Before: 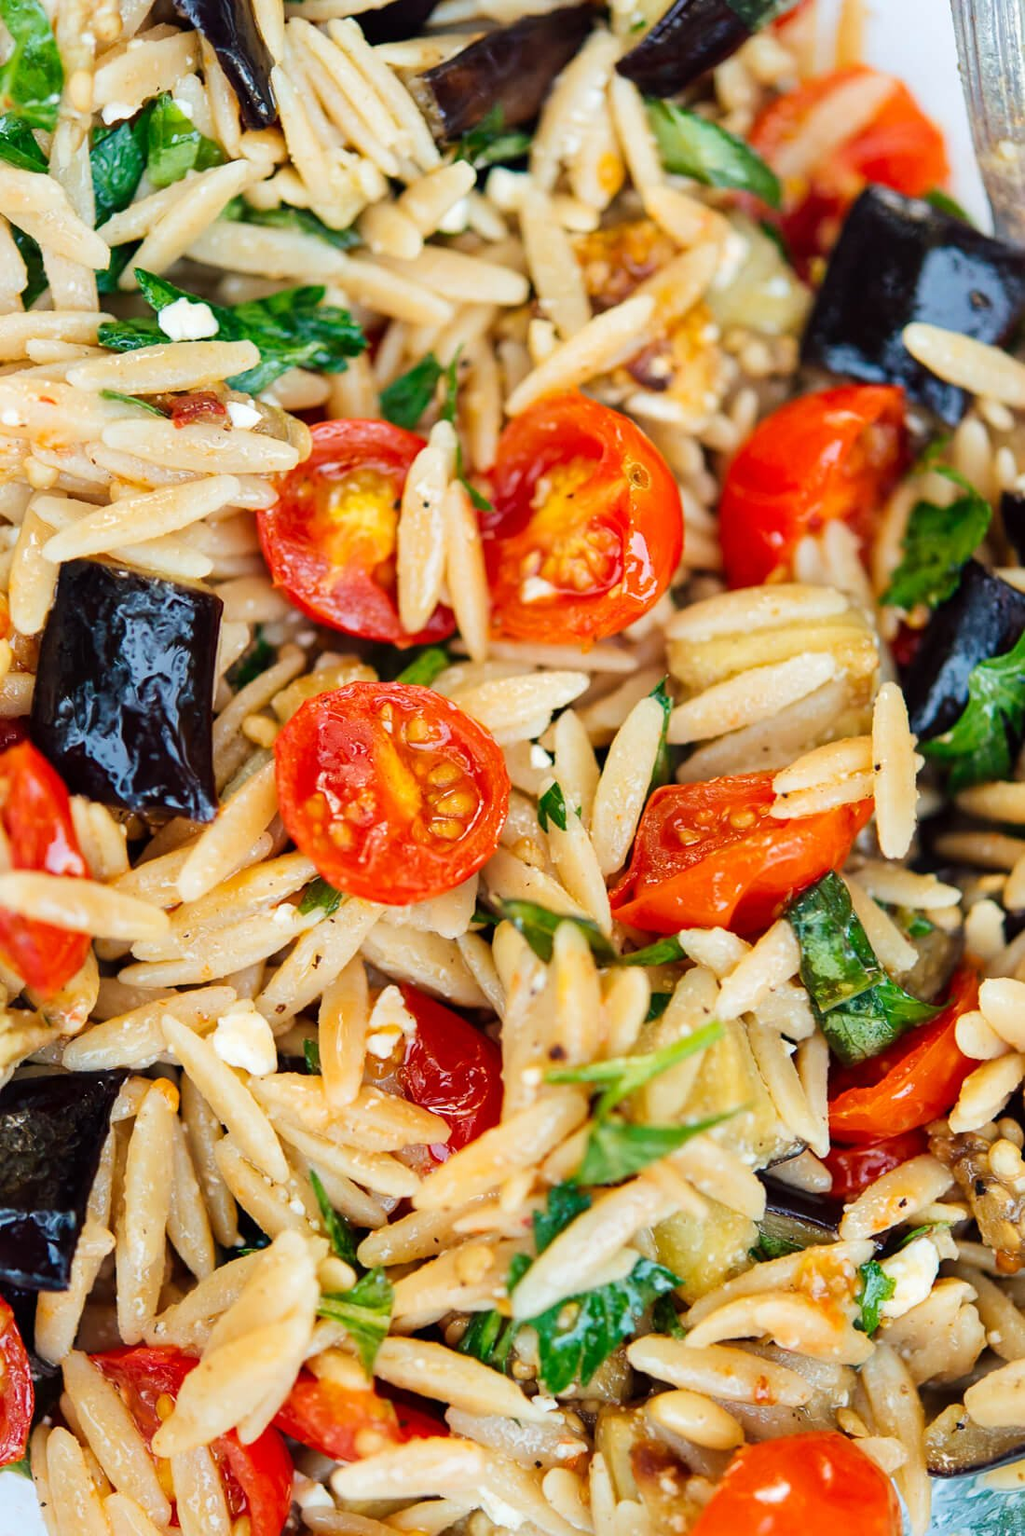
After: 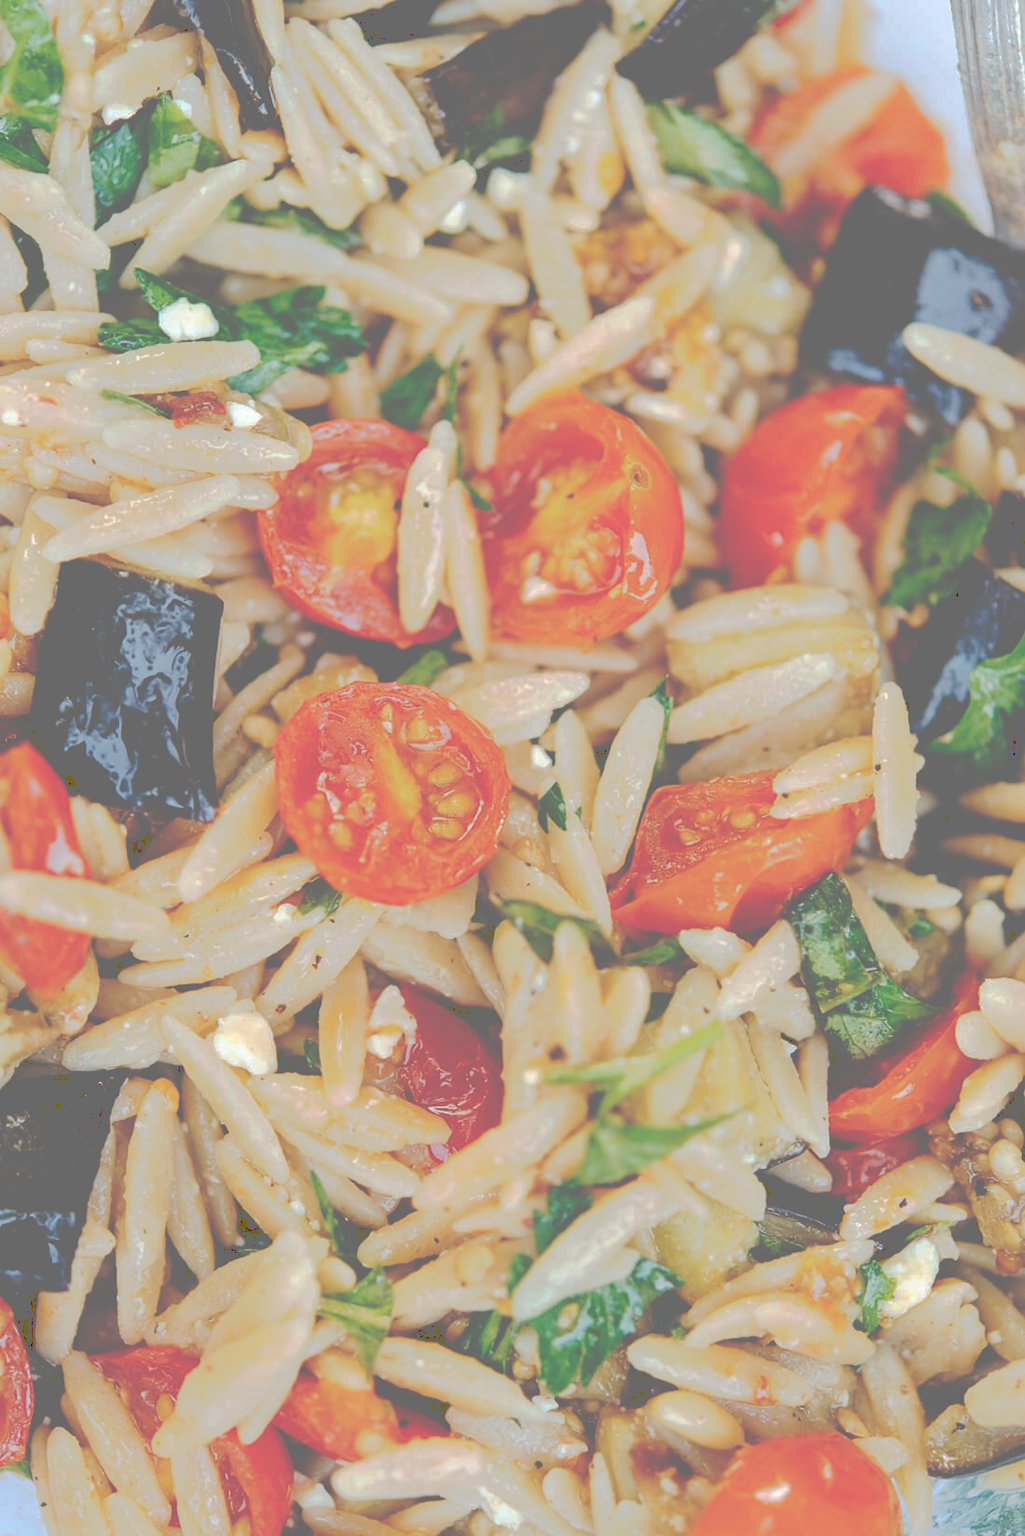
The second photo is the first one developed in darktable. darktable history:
tone curve: curves: ch0 [(0, 0) (0.003, 0.439) (0.011, 0.439) (0.025, 0.439) (0.044, 0.439) (0.069, 0.439) (0.1, 0.439) (0.136, 0.44) (0.177, 0.444) (0.224, 0.45) (0.277, 0.462) (0.335, 0.487) (0.399, 0.528) (0.468, 0.577) (0.543, 0.621) (0.623, 0.669) (0.709, 0.715) (0.801, 0.764) (0.898, 0.804) (1, 1)], preserve colors none
tone equalizer: on, module defaults
